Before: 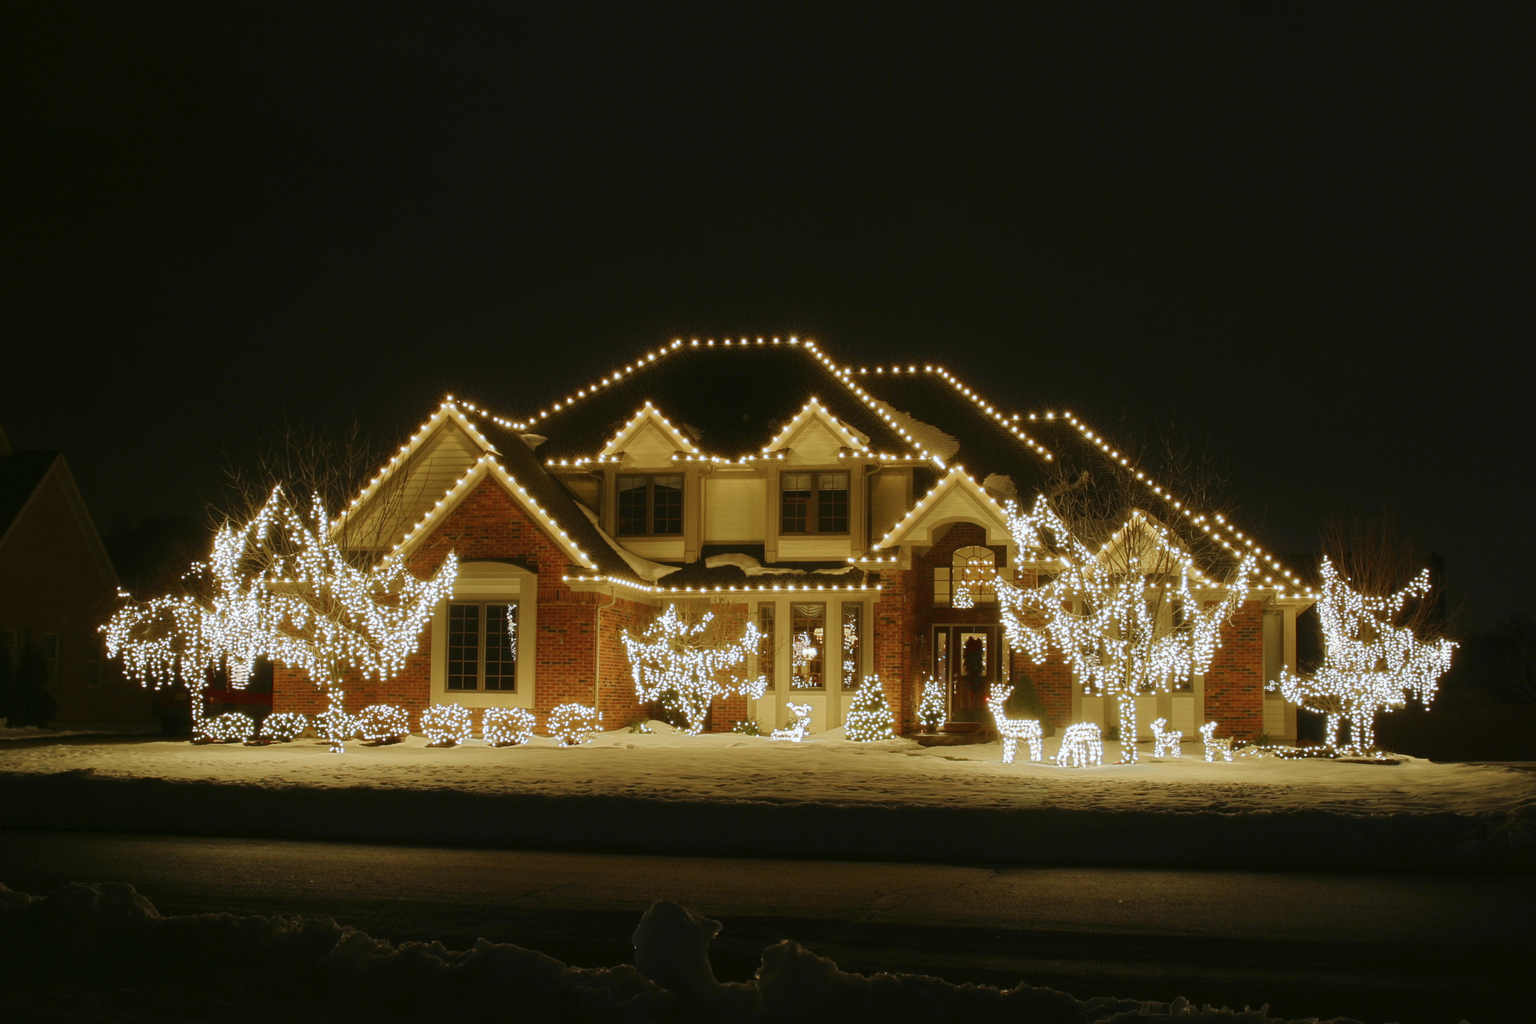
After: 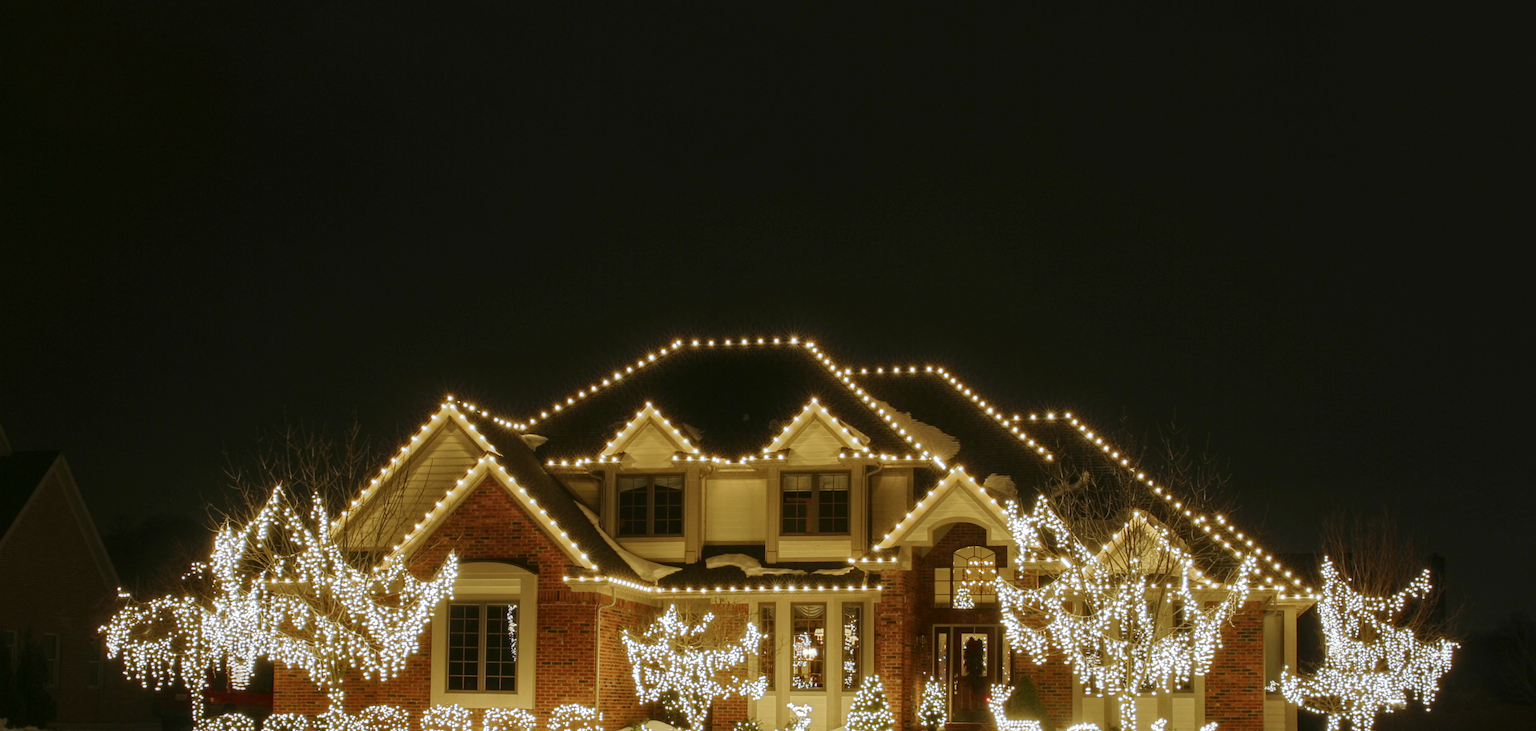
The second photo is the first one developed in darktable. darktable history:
crop: bottom 28.576%
local contrast: on, module defaults
